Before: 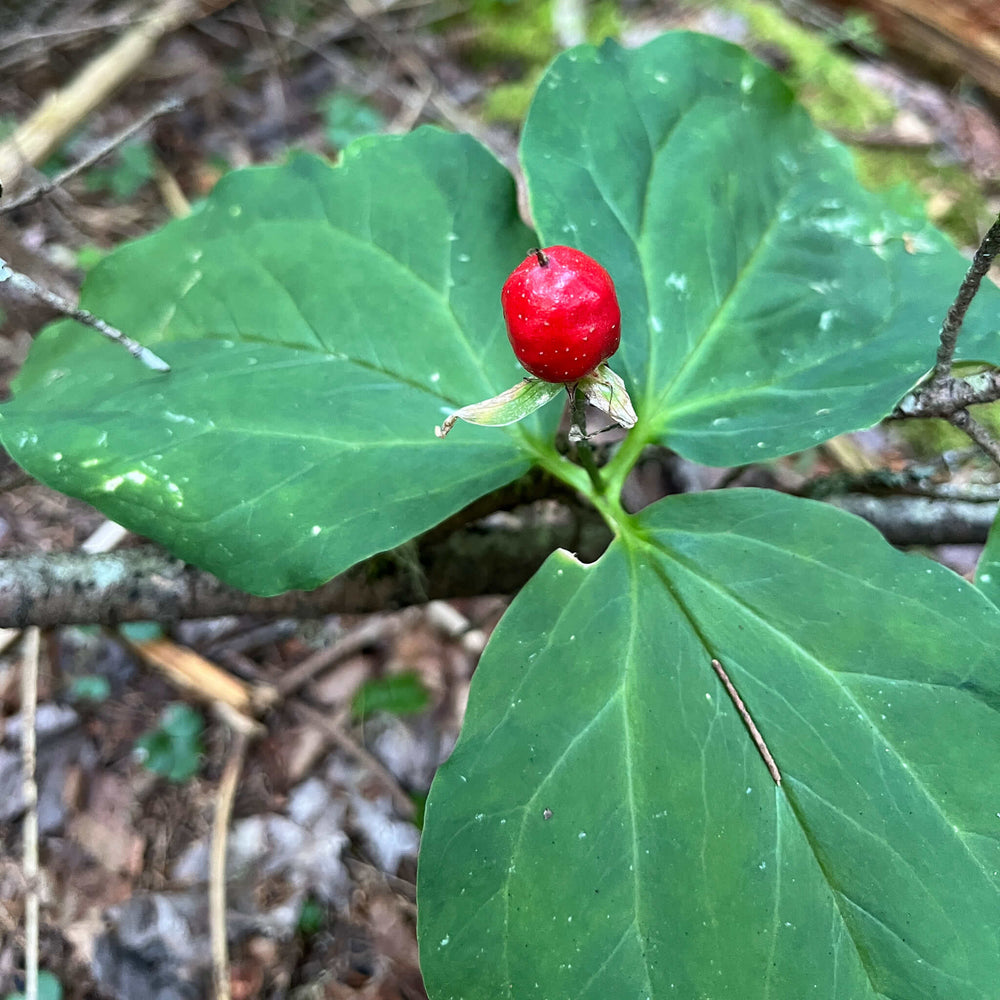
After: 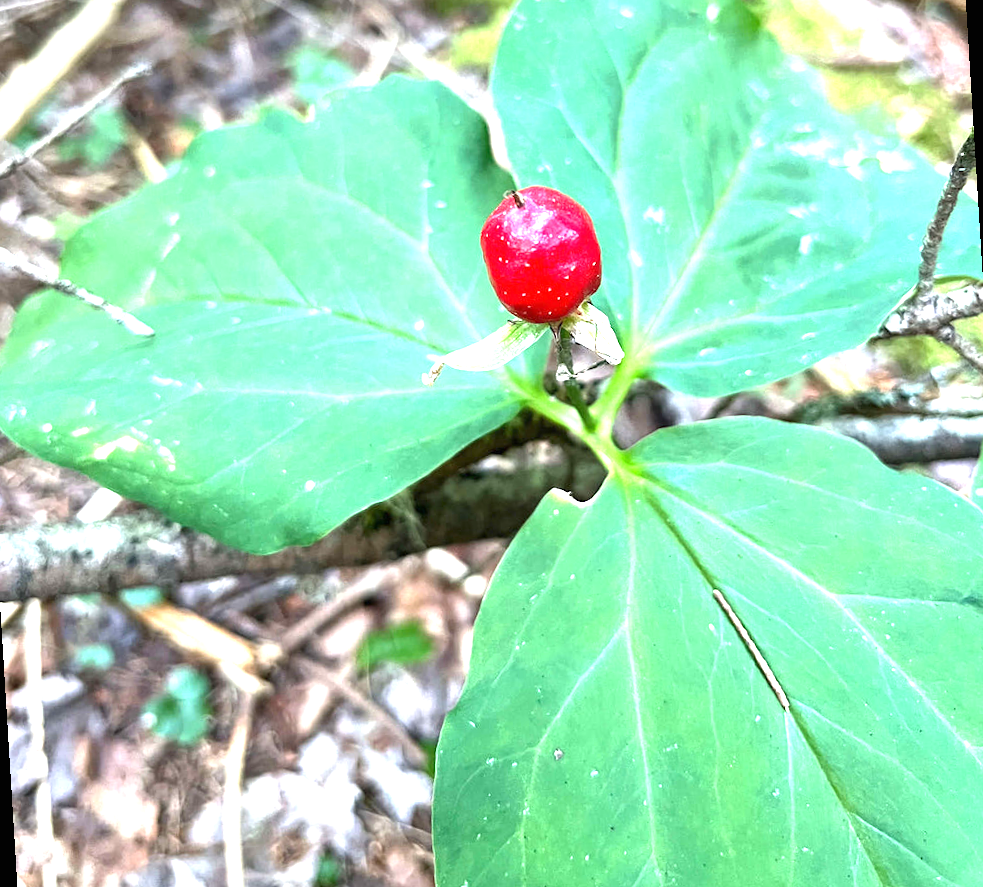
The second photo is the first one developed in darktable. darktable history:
rotate and perspective: rotation -3.52°, crop left 0.036, crop right 0.964, crop top 0.081, crop bottom 0.919
exposure: black level correction 0, exposure 1.625 EV, compensate exposure bias true, compensate highlight preservation false
